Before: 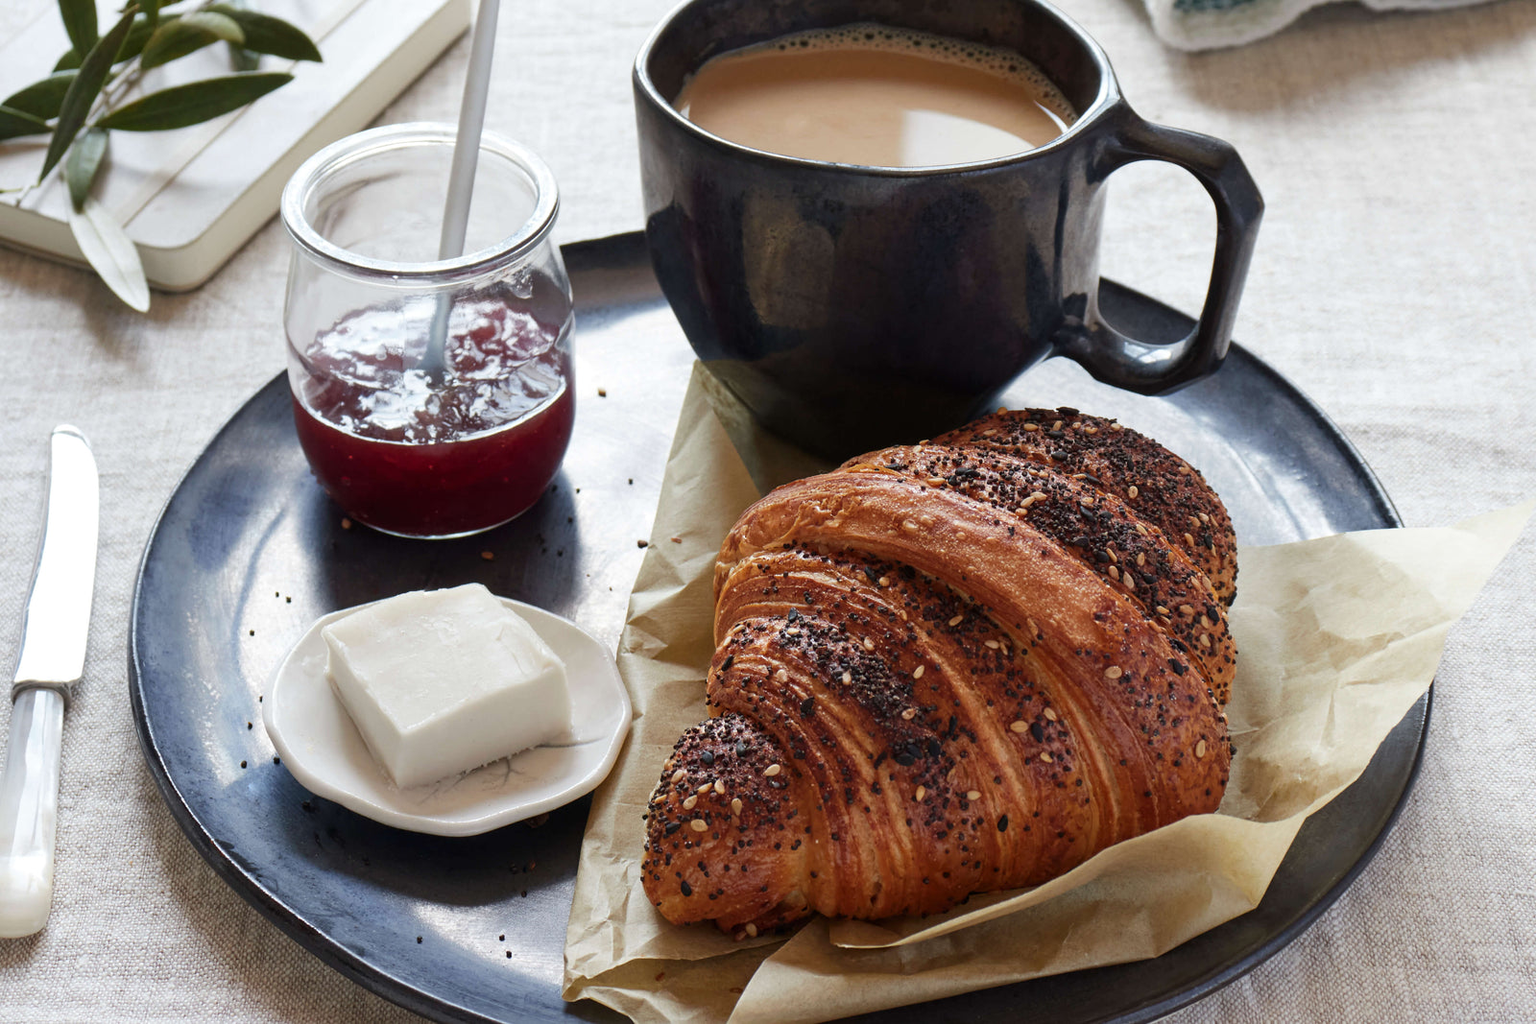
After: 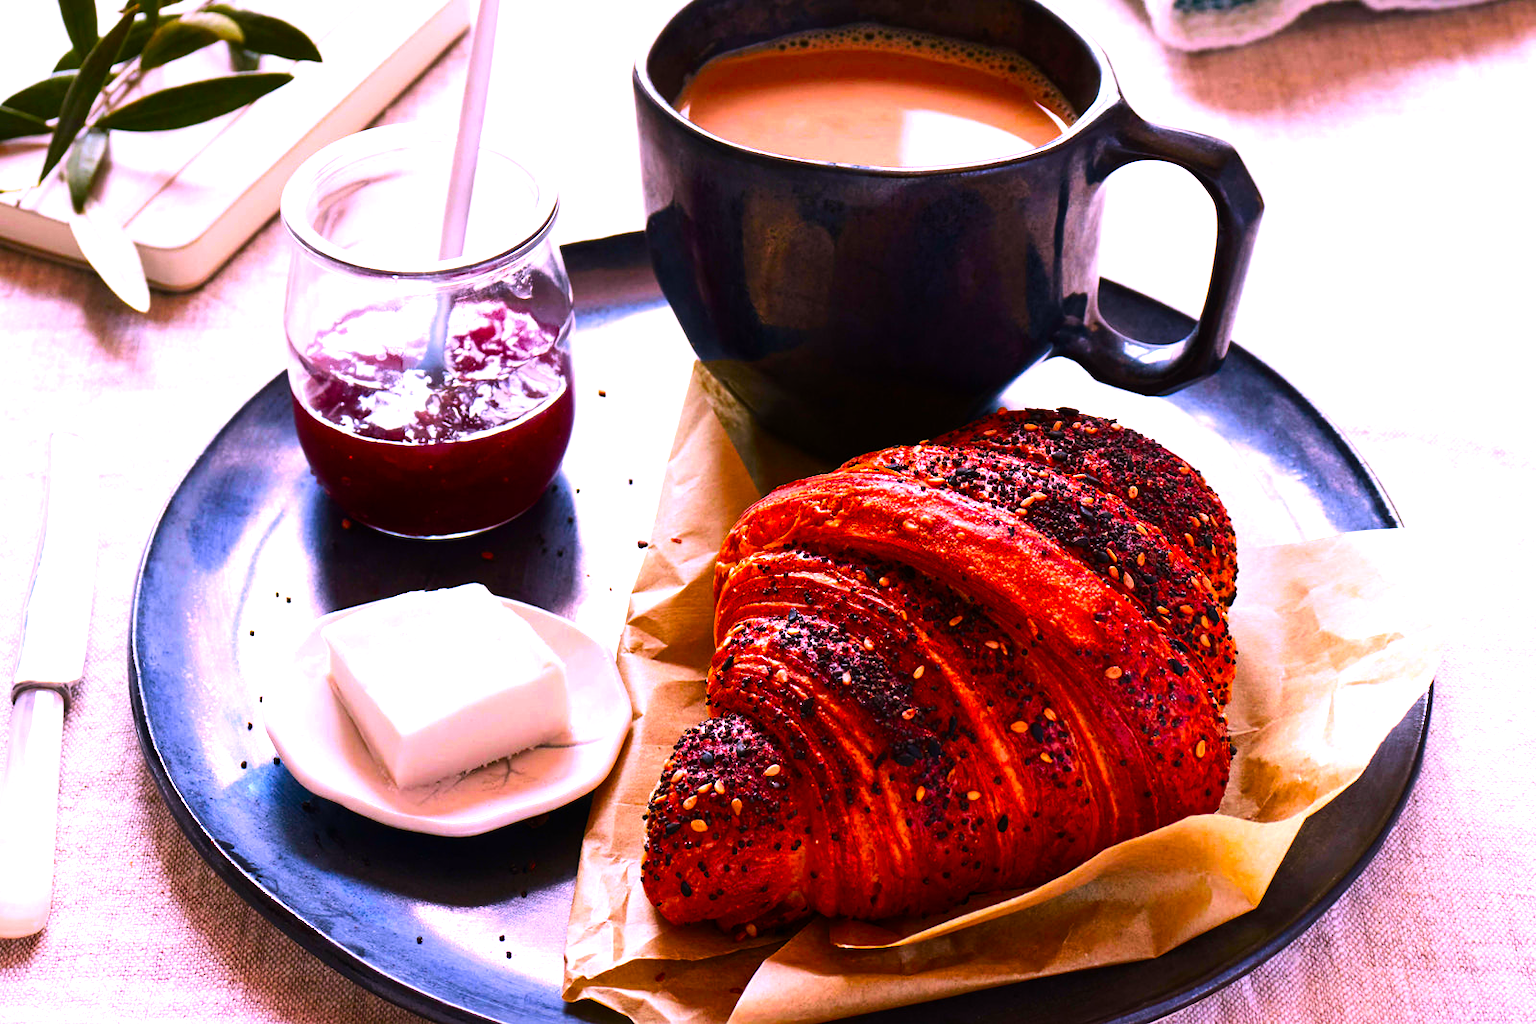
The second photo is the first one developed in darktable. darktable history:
color correction: highlights a* 19.5, highlights b* -11.53, saturation 1.69
tone equalizer: -8 EV -1.08 EV, -7 EV -1.01 EV, -6 EV -0.867 EV, -5 EV -0.578 EV, -3 EV 0.578 EV, -2 EV 0.867 EV, -1 EV 1.01 EV, +0 EV 1.08 EV, edges refinement/feathering 500, mask exposure compensation -1.57 EV, preserve details no
color balance rgb: linear chroma grading › global chroma 15%, perceptual saturation grading › global saturation 30%
